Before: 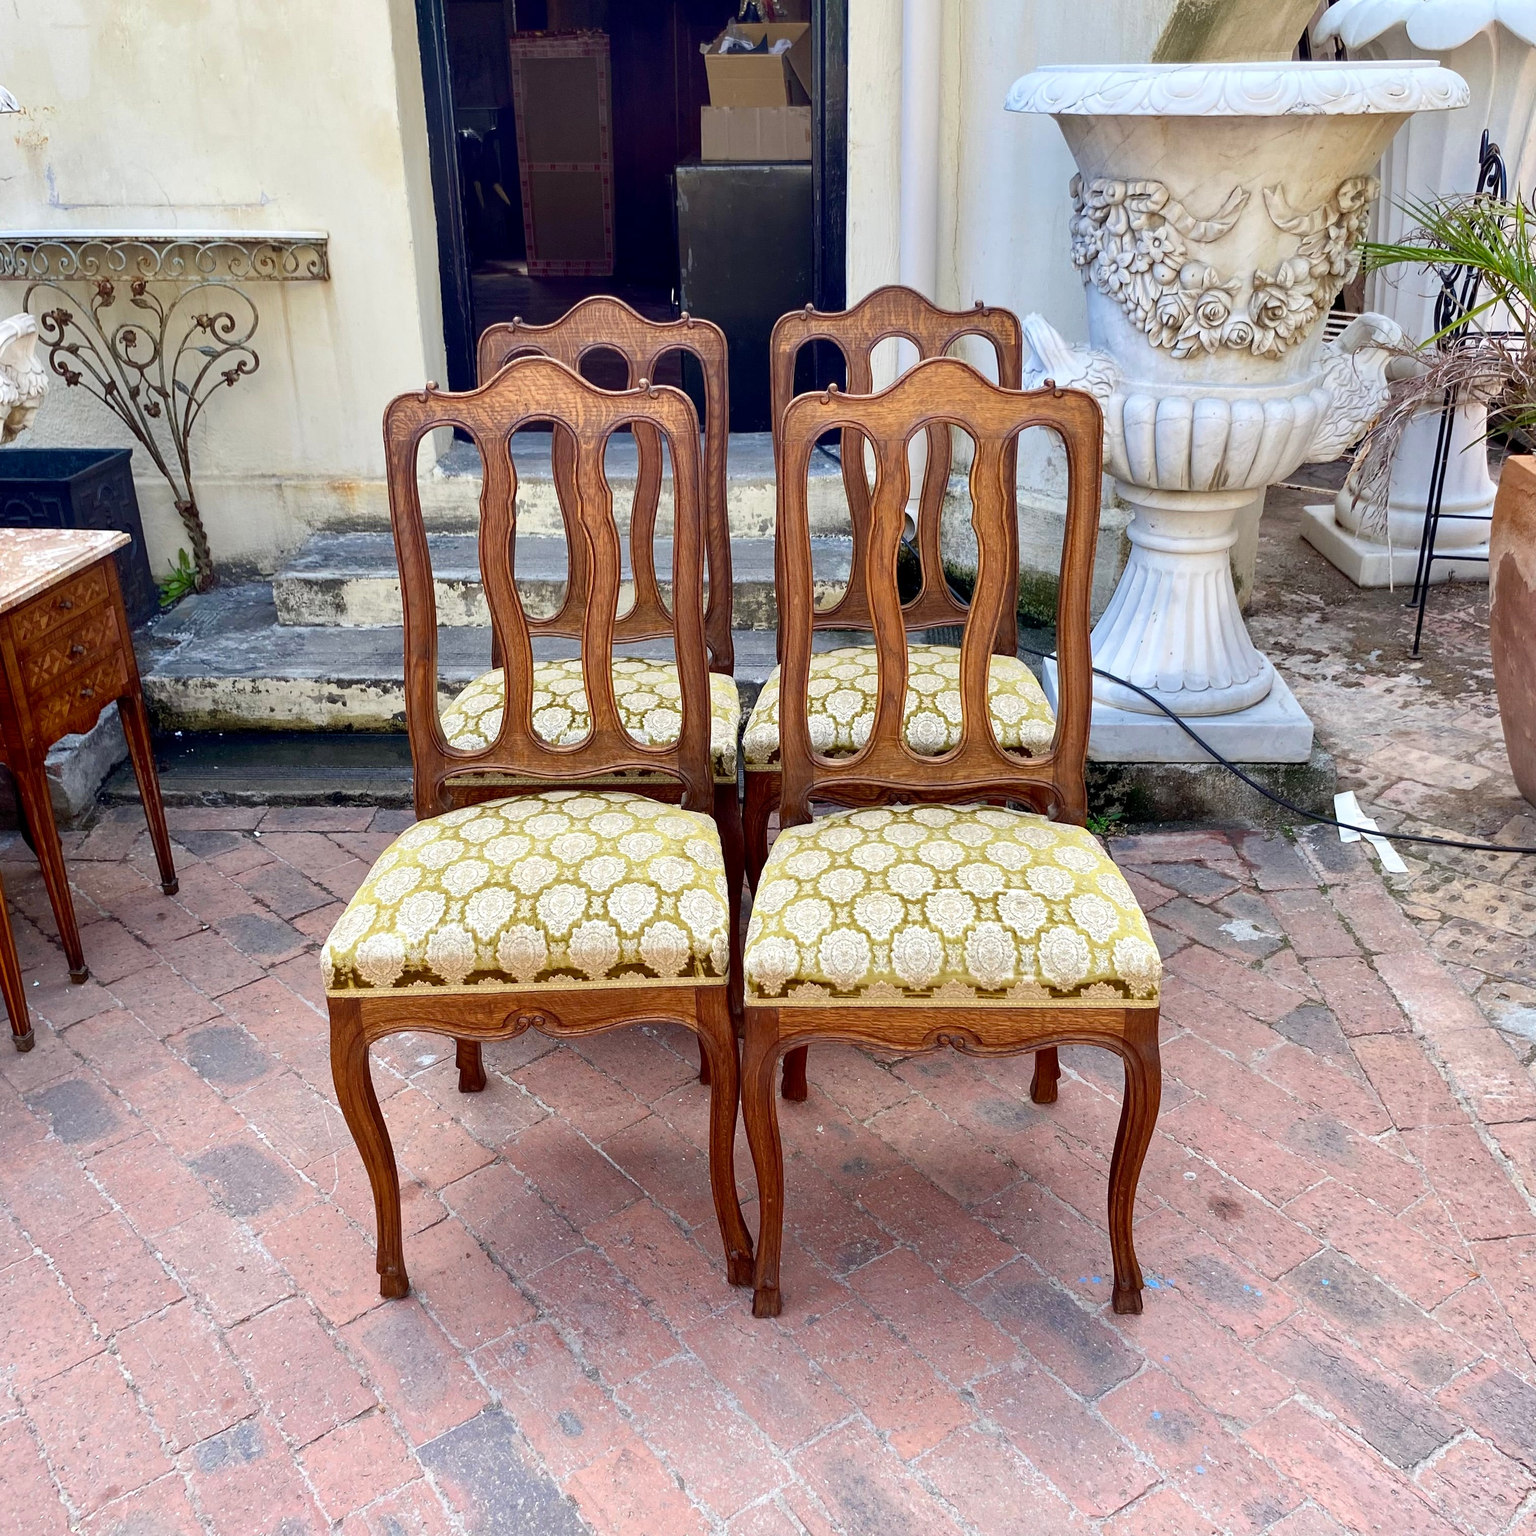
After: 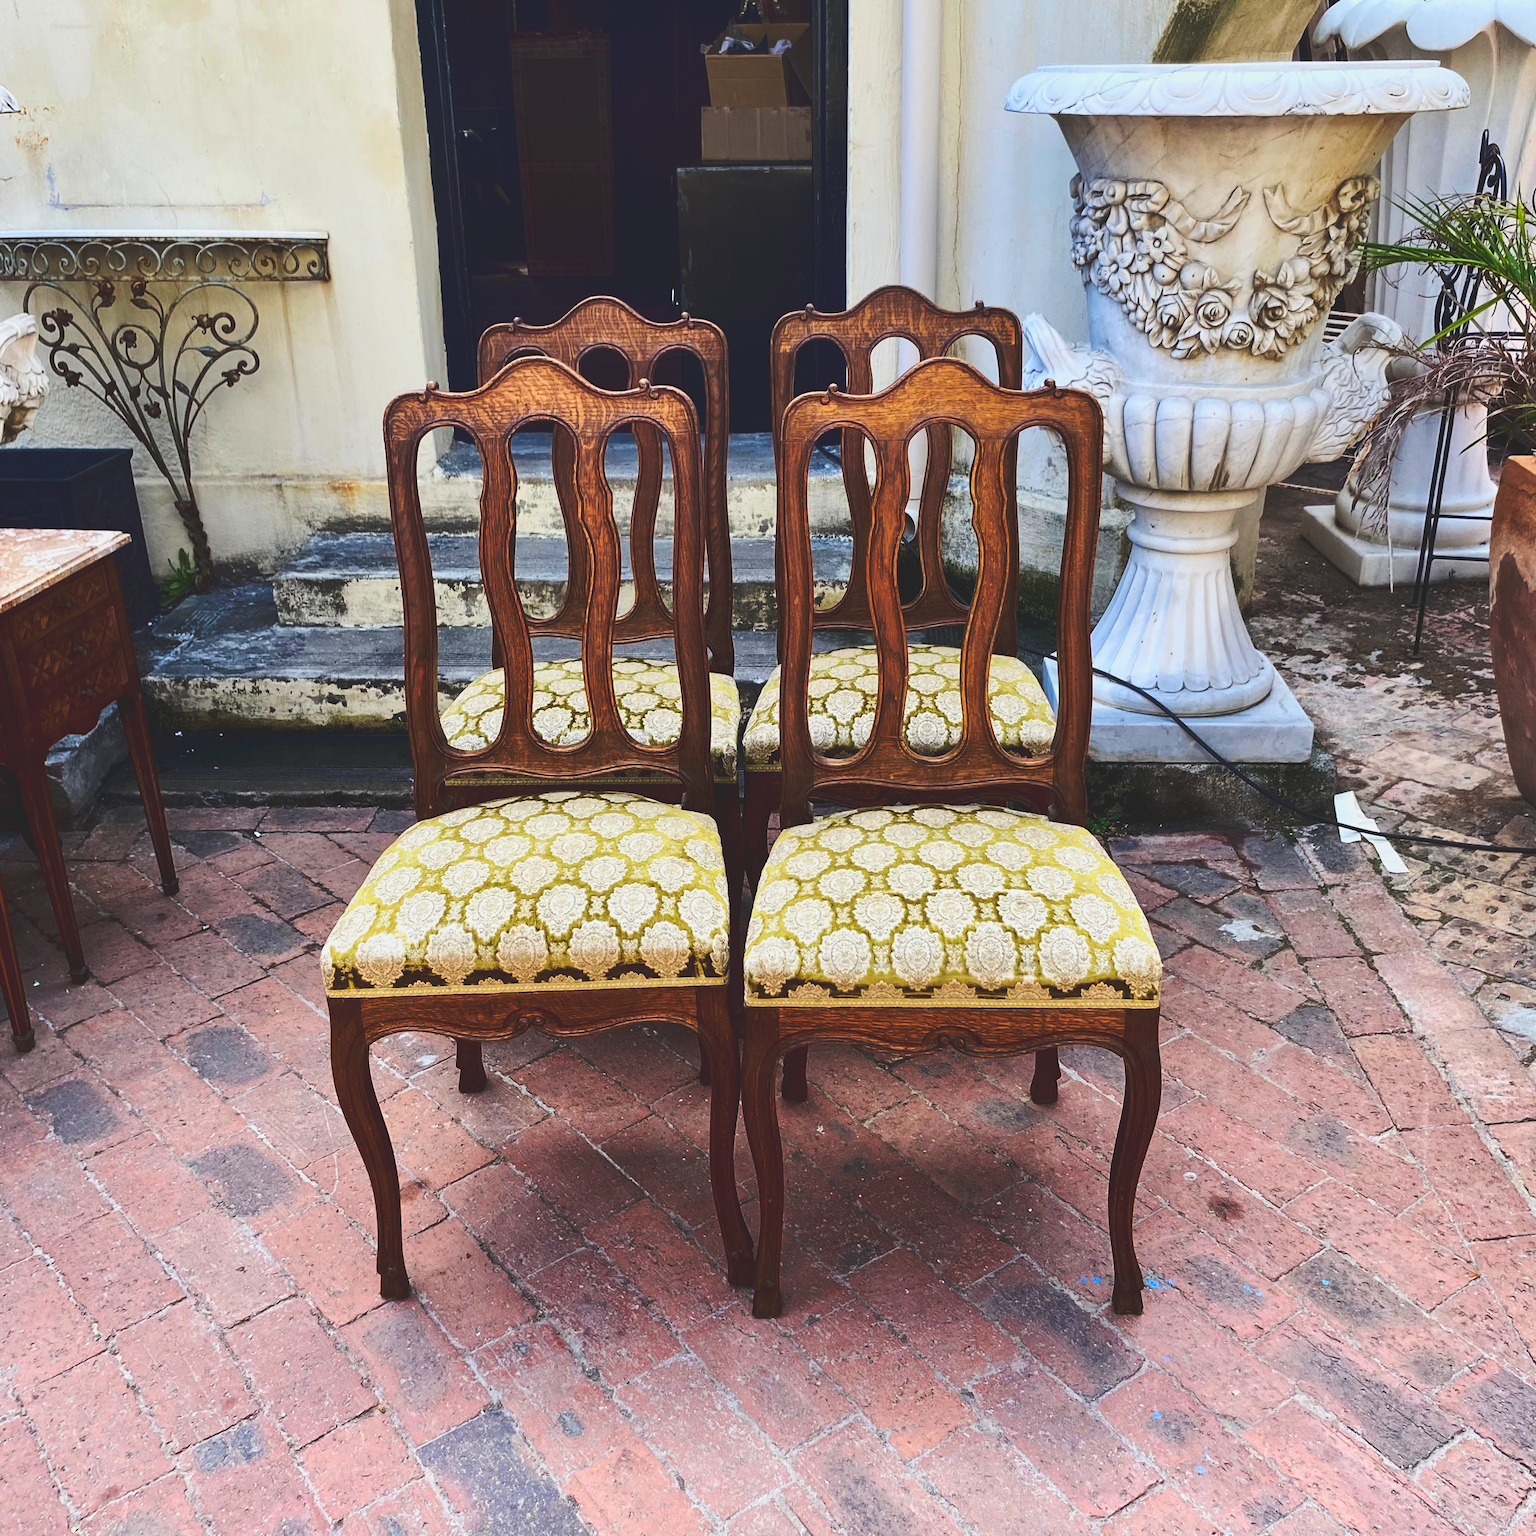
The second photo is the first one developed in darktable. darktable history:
tone curve: curves: ch0 [(0, 0.142) (0.384, 0.314) (0.752, 0.711) (0.991, 0.95)]; ch1 [(0.006, 0.129) (0.346, 0.384) (1, 1)]; ch2 [(0.003, 0.057) (0.261, 0.248) (1, 1)], preserve colors none
contrast brightness saturation: contrast 0.205, brightness -0.111, saturation 0.211
